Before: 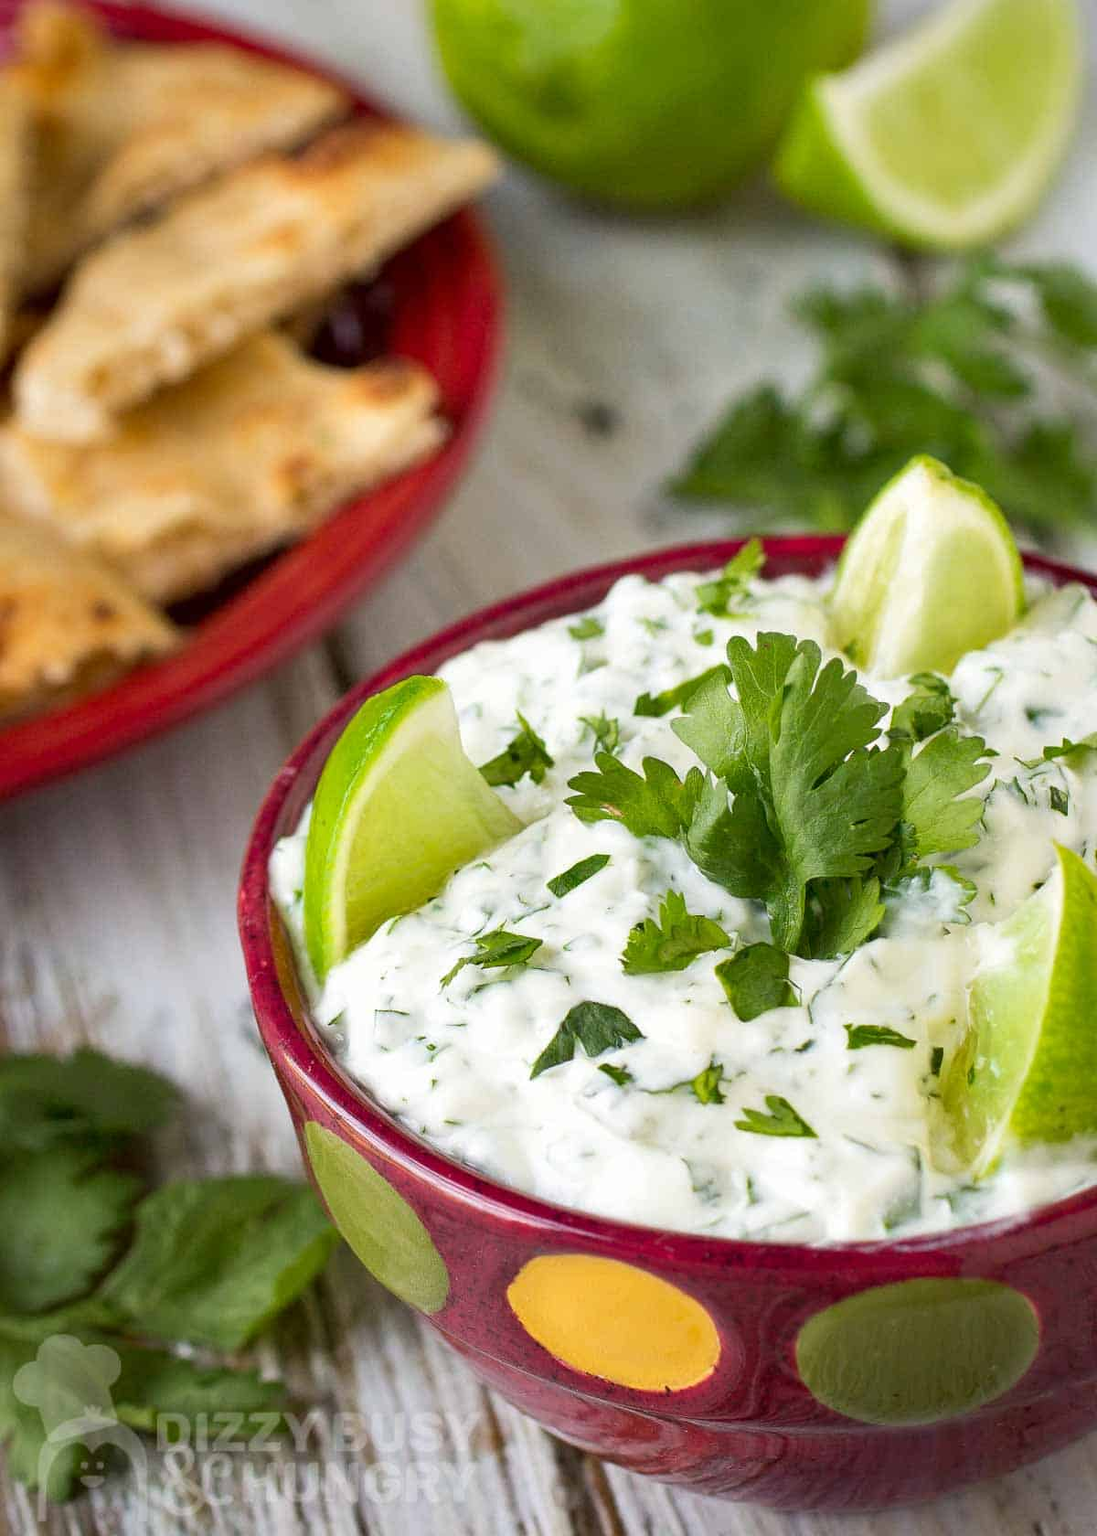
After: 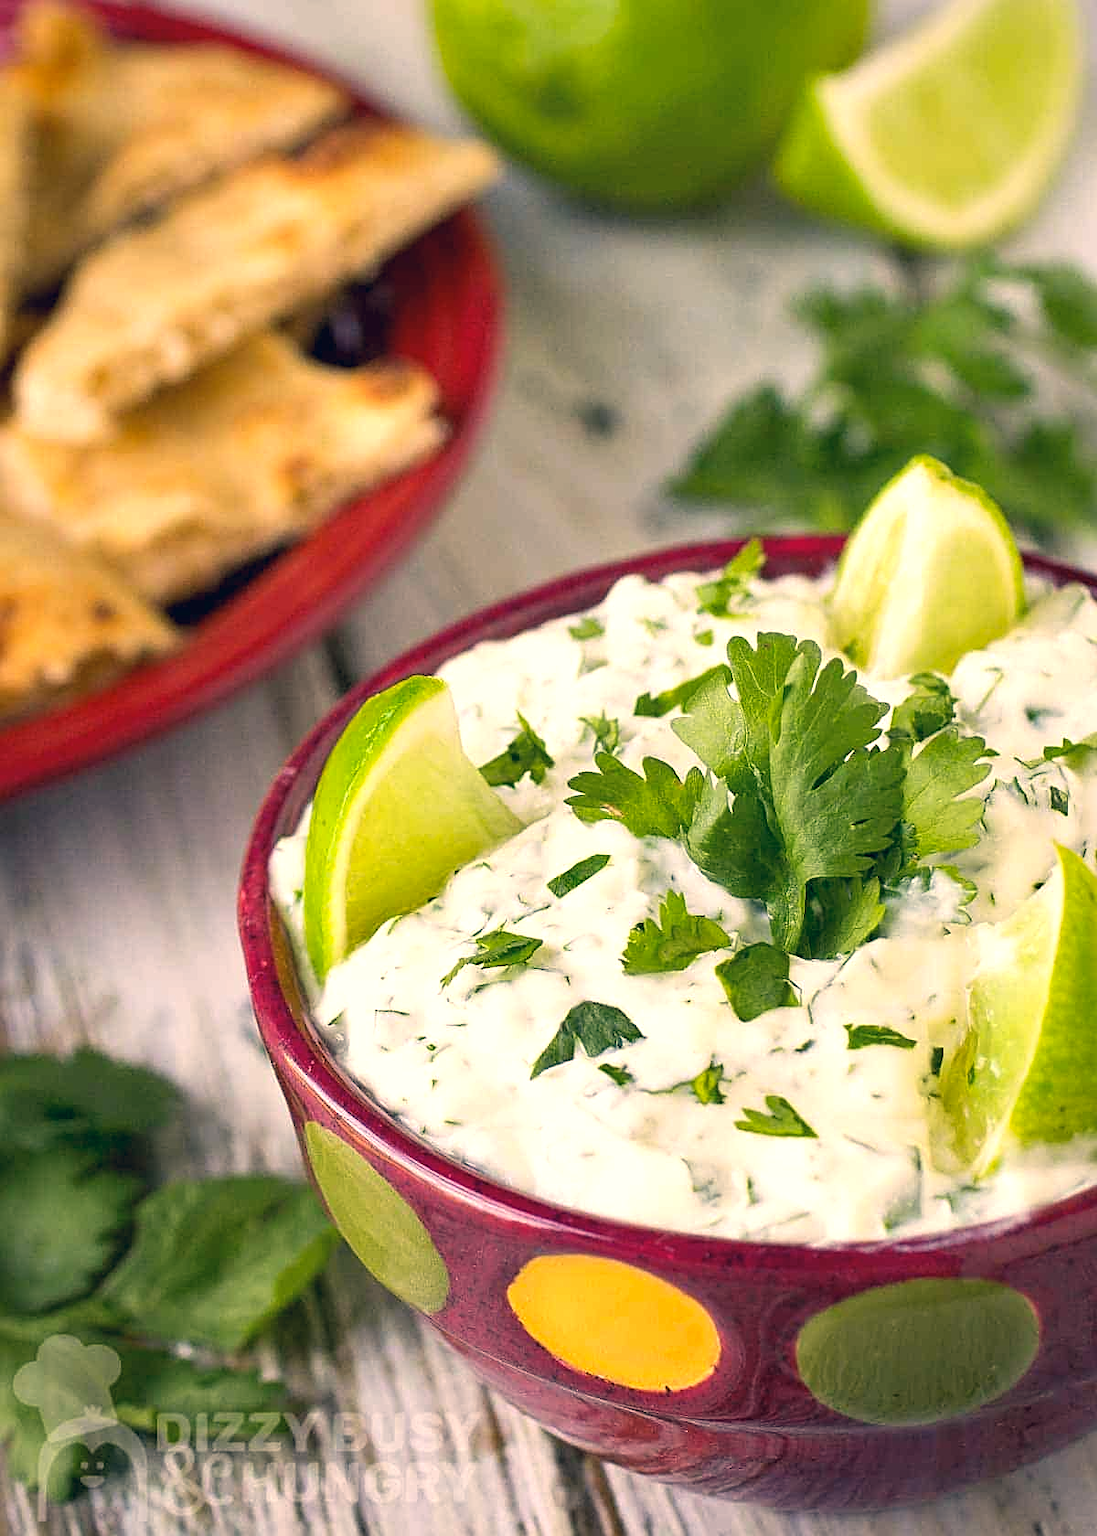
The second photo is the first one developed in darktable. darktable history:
color correction: highlights a* 10.31, highlights b* 14.61, shadows a* -10.04, shadows b* -14.84
exposure: exposure 0.297 EV, compensate highlight preservation false
sharpen: on, module defaults
